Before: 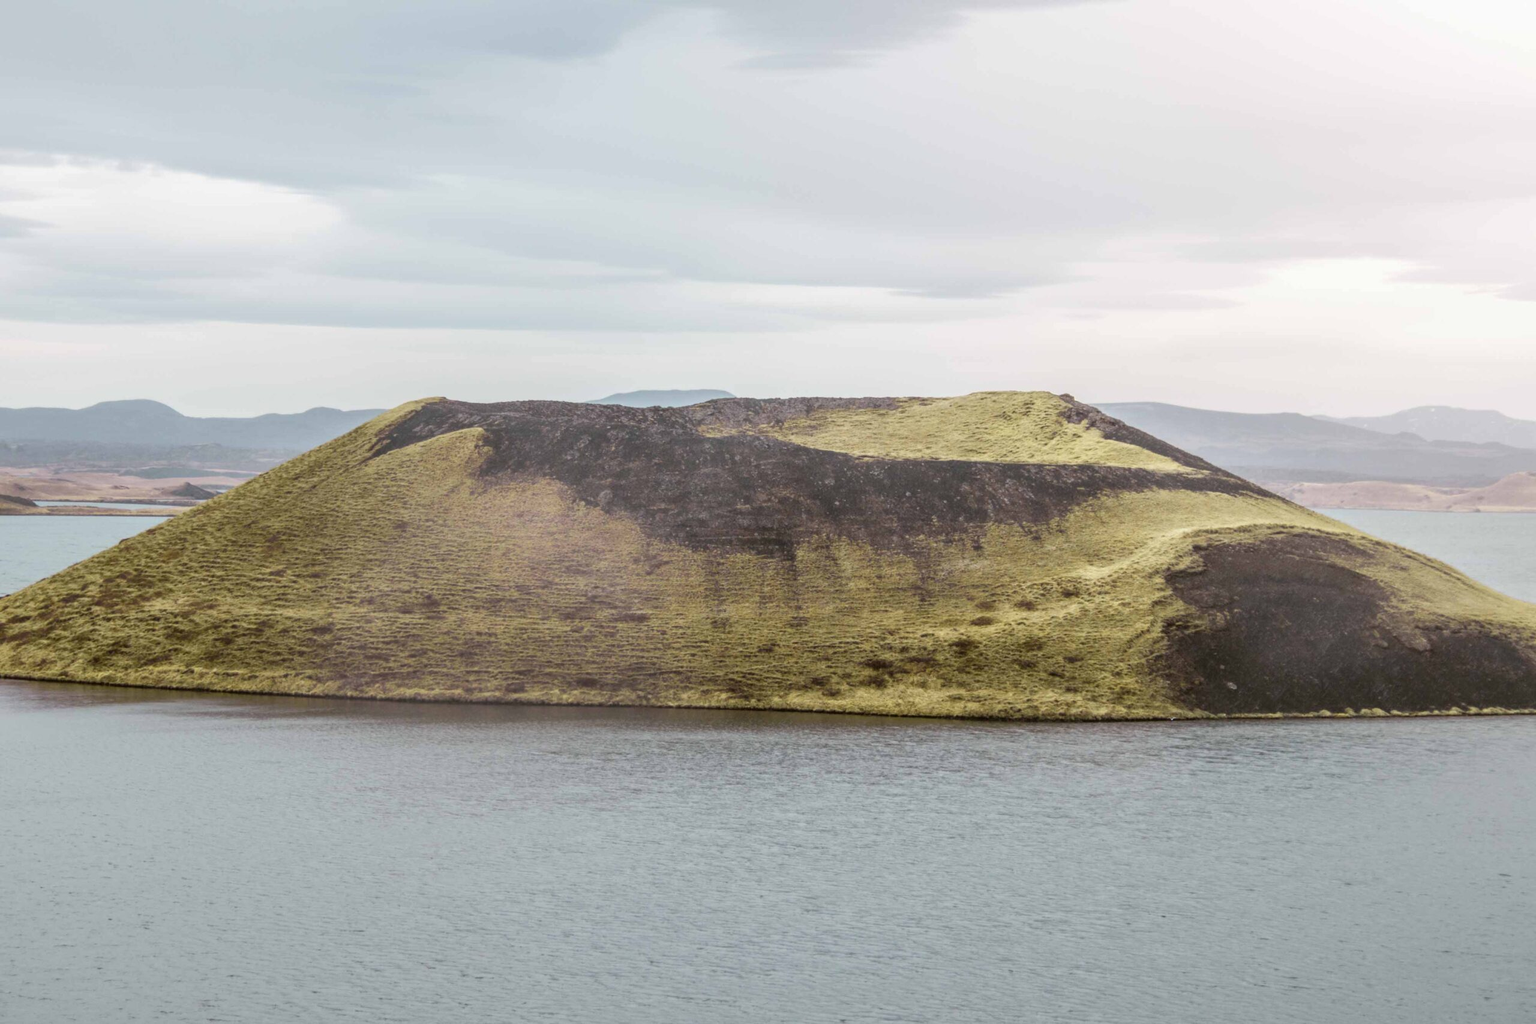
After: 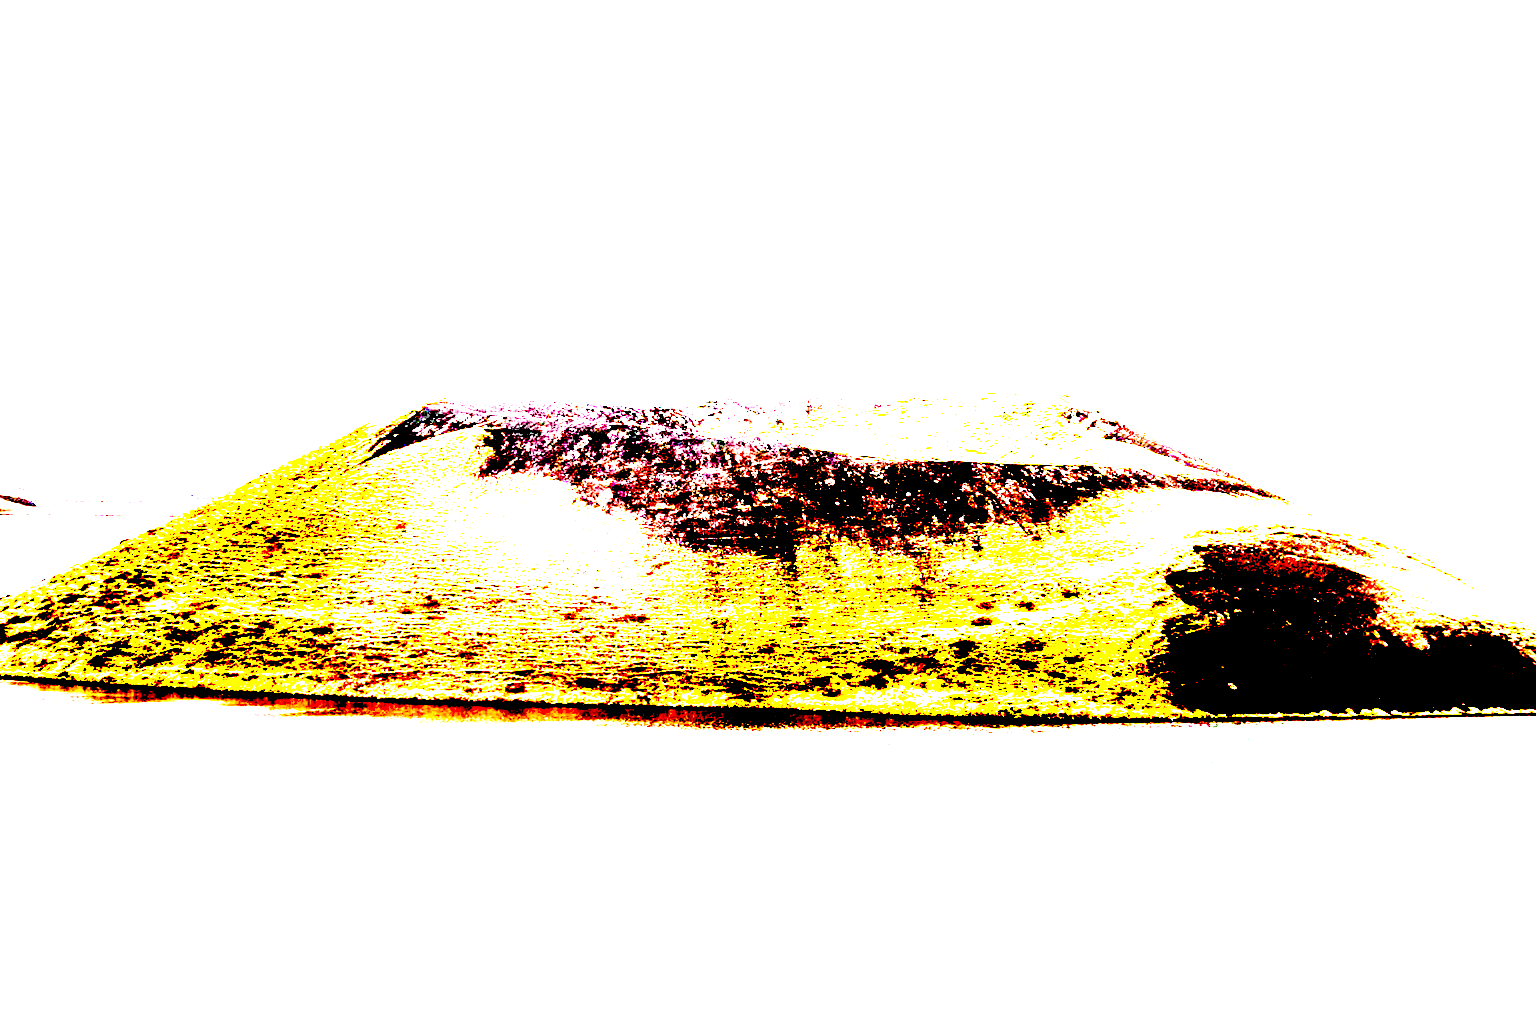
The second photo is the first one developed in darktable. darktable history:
exposure: black level correction 0.098, exposure 3.056 EV, compensate exposure bias true, compensate highlight preservation false
vignetting: fall-off start 74.36%, fall-off radius 65.79%
